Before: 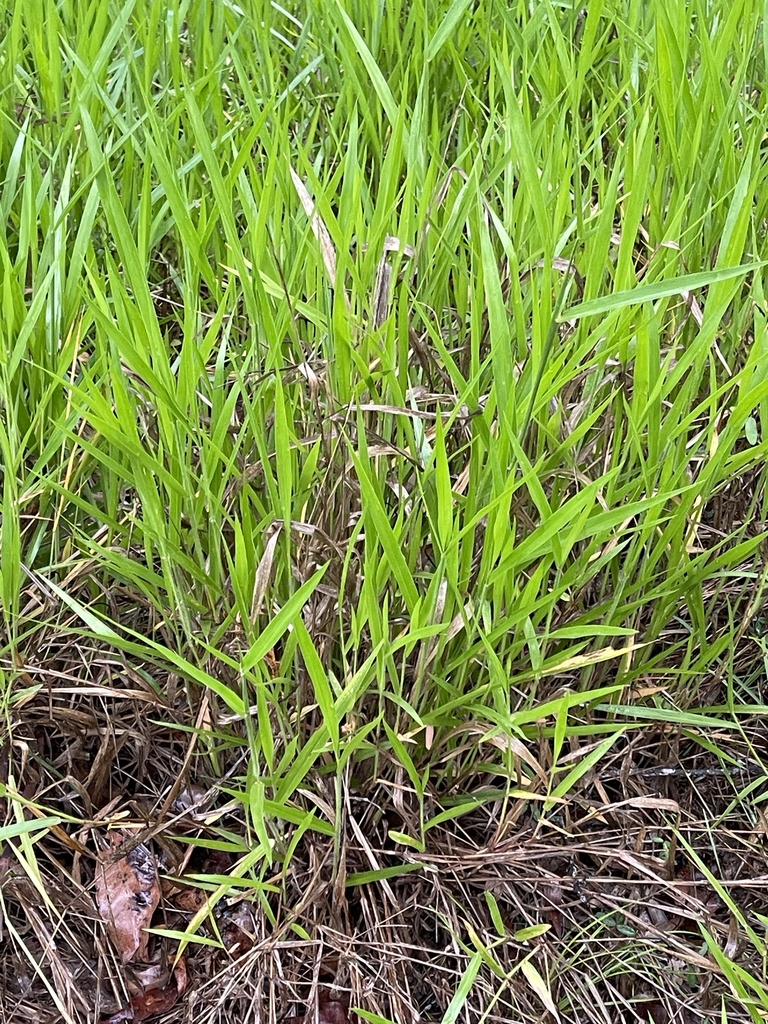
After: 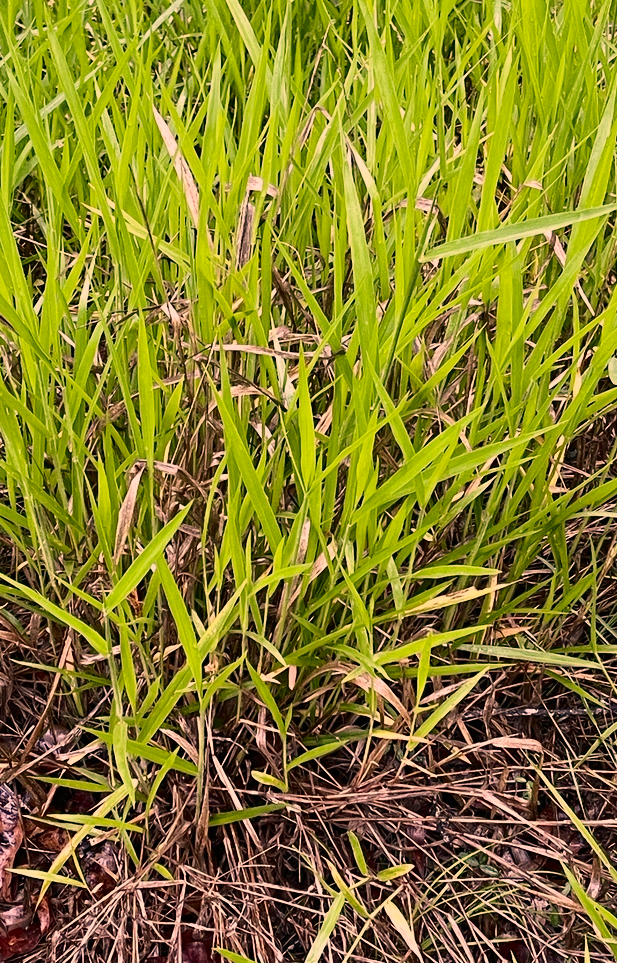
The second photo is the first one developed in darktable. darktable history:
crop and rotate: left 17.926%, top 5.934%, right 1.683%
contrast brightness saturation: contrast 0.276
tone equalizer: -8 EV -0.001 EV, -7 EV 0.001 EV, -6 EV -0.003 EV, -5 EV -0.01 EV, -4 EV -0.086 EV, -3 EV -0.214 EV, -2 EV -0.285 EV, -1 EV 0.11 EV, +0 EV 0.3 EV, edges refinement/feathering 500, mask exposure compensation -1.57 EV, preserve details no
color correction: highlights a* 20.88, highlights b* 19.49
filmic rgb: black relative exposure -7.97 EV, white relative exposure 4.02 EV, hardness 4.19
tone curve: curves: ch0 [(0, 0) (0.003, 0.022) (0.011, 0.027) (0.025, 0.038) (0.044, 0.056) (0.069, 0.081) (0.1, 0.11) (0.136, 0.145) (0.177, 0.185) (0.224, 0.229) (0.277, 0.278) (0.335, 0.335) (0.399, 0.399) (0.468, 0.468) (0.543, 0.543) (0.623, 0.623) (0.709, 0.705) (0.801, 0.793) (0.898, 0.887) (1, 1)], color space Lab, linked channels, preserve colors none
